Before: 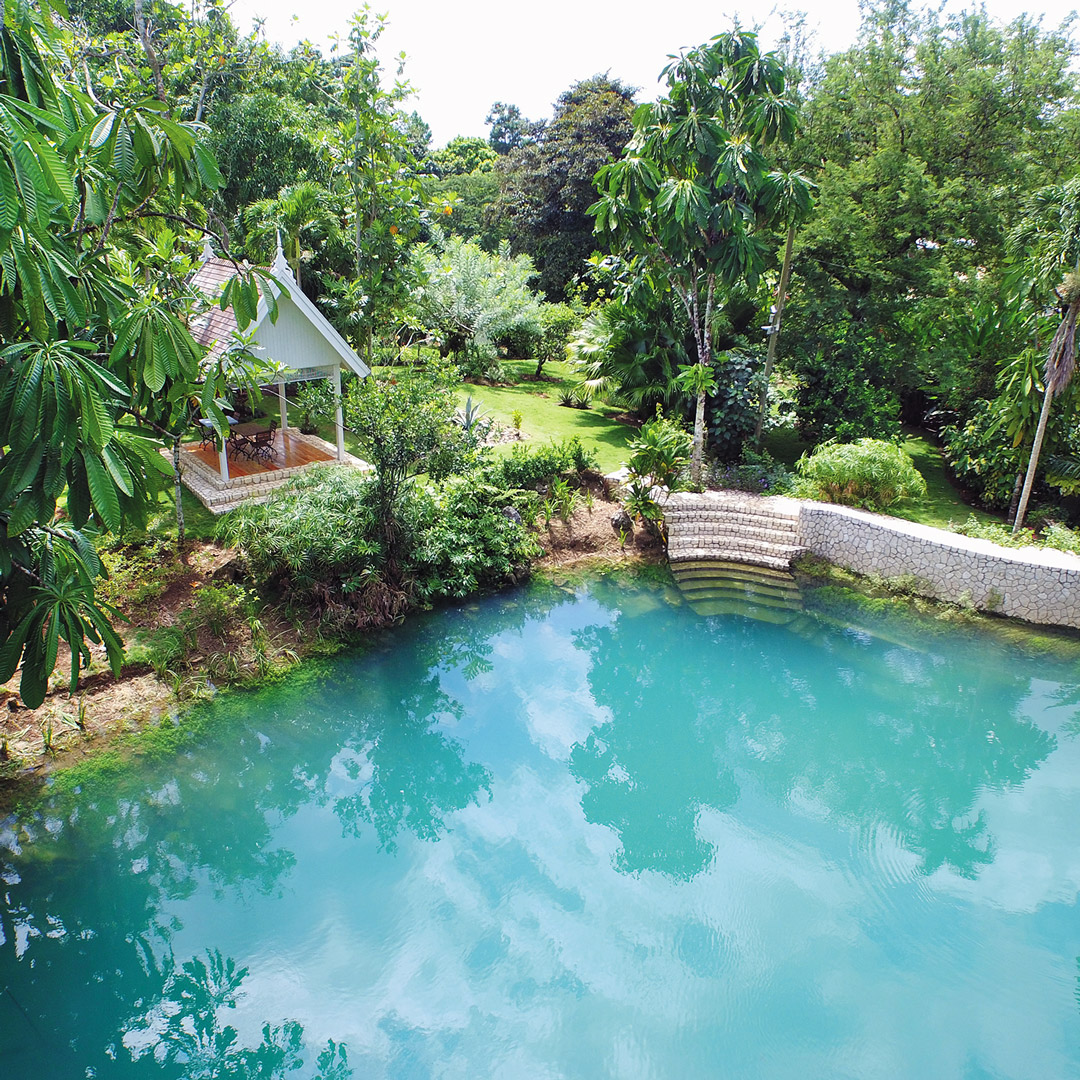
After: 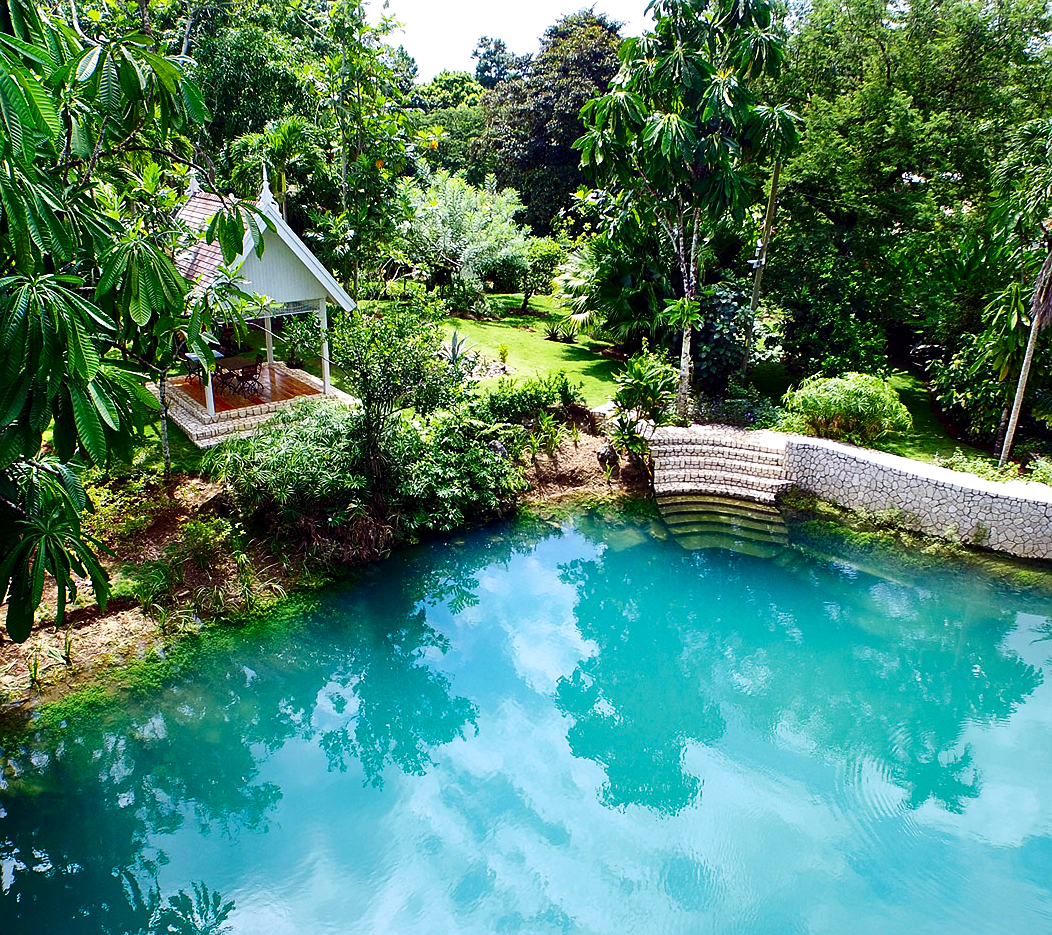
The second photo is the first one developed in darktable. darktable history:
crop: left 1.302%, top 6.18%, right 1.273%, bottom 7.179%
sharpen: radius 1.591, amount 0.355, threshold 1.185
local contrast: highlights 107%, shadows 100%, detail 119%, midtone range 0.2
contrast brightness saturation: contrast 0.216, brightness -0.184, saturation 0.241
